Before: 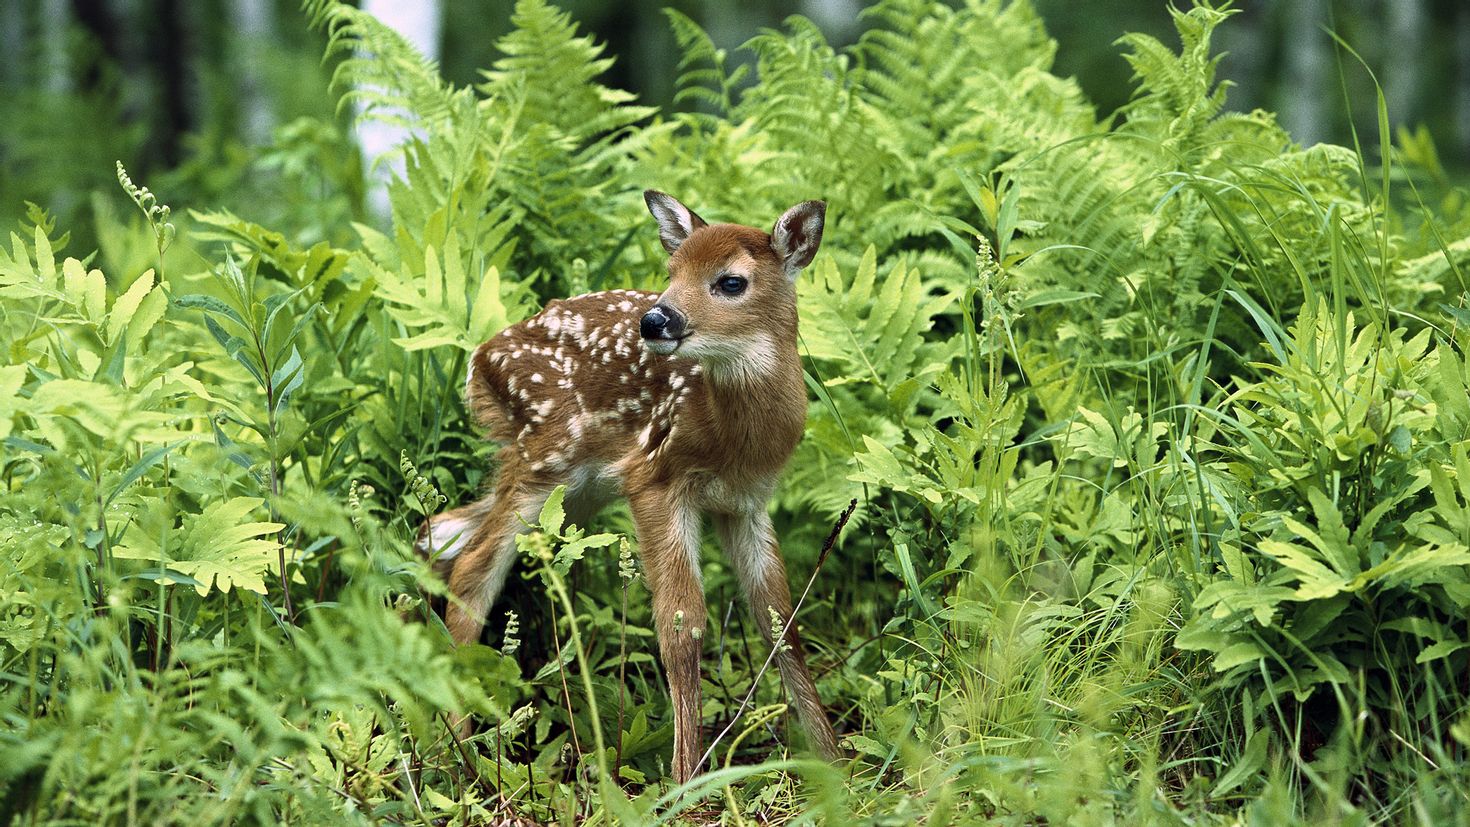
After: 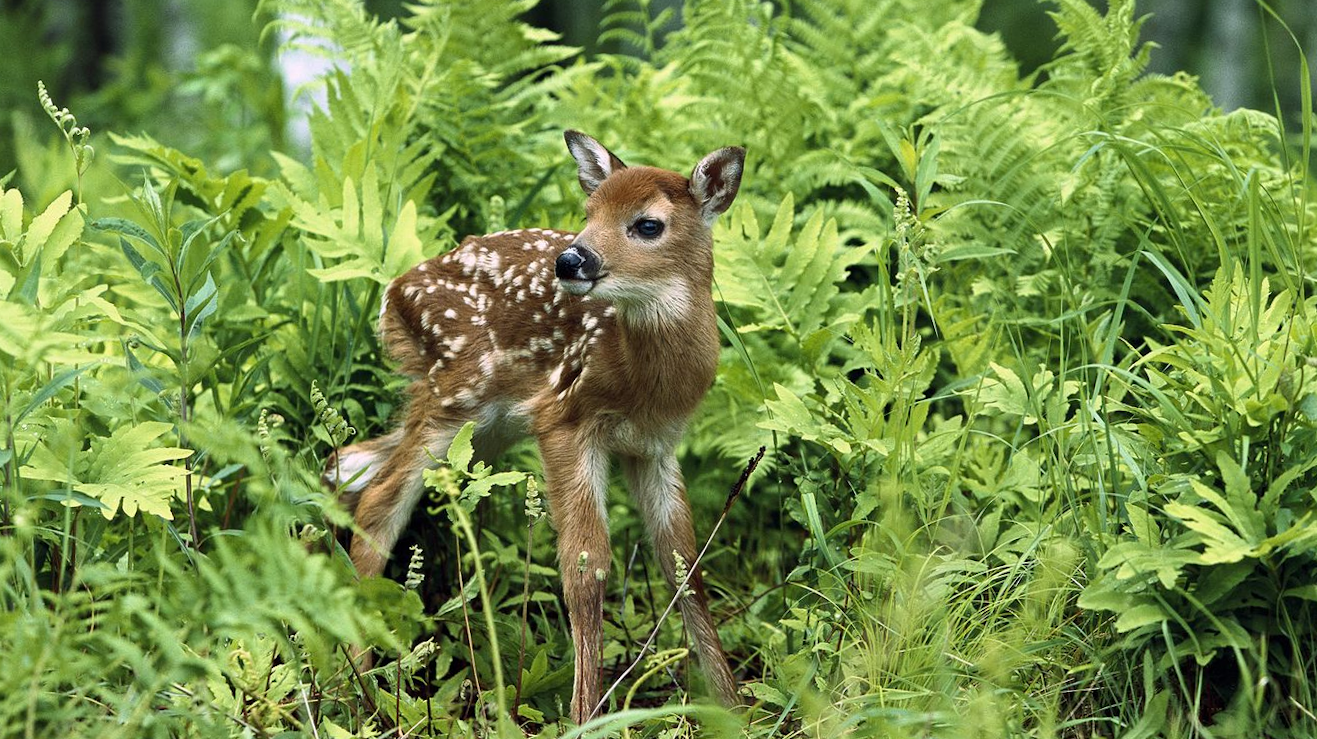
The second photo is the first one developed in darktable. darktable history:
crop and rotate: angle -2.12°, left 3.123%, top 4.18%, right 1.393%, bottom 0.564%
